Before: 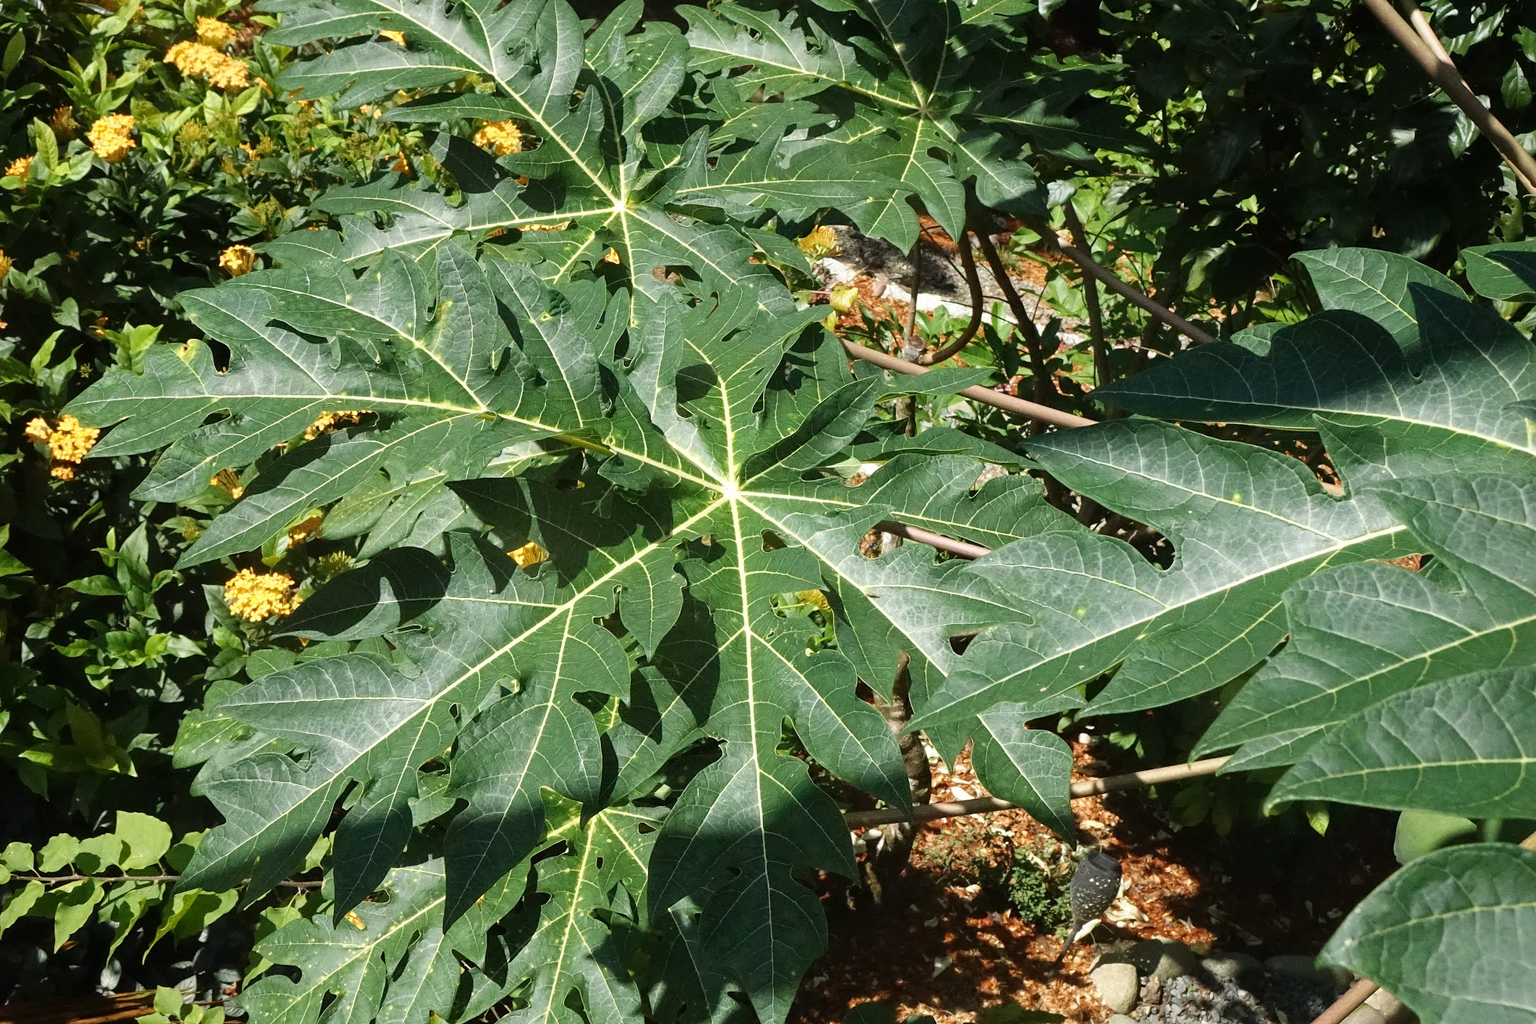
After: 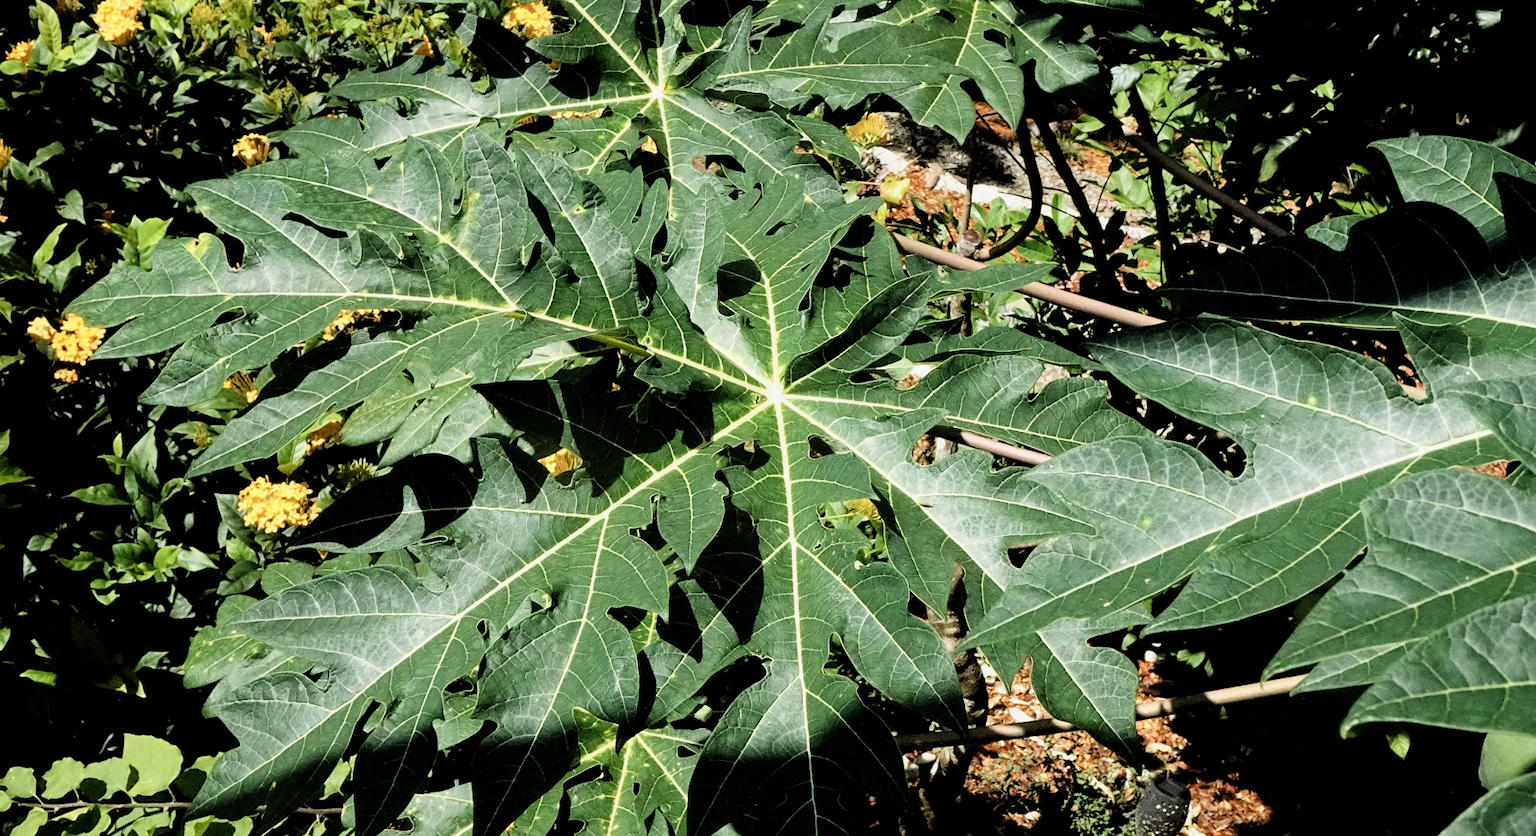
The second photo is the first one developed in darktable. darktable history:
filmic rgb: black relative exposure -4 EV, white relative exposure 3 EV, hardness 3.02, contrast 1.5
crop and rotate: angle 0.03°, top 11.643%, right 5.651%, bottom 11.189%
